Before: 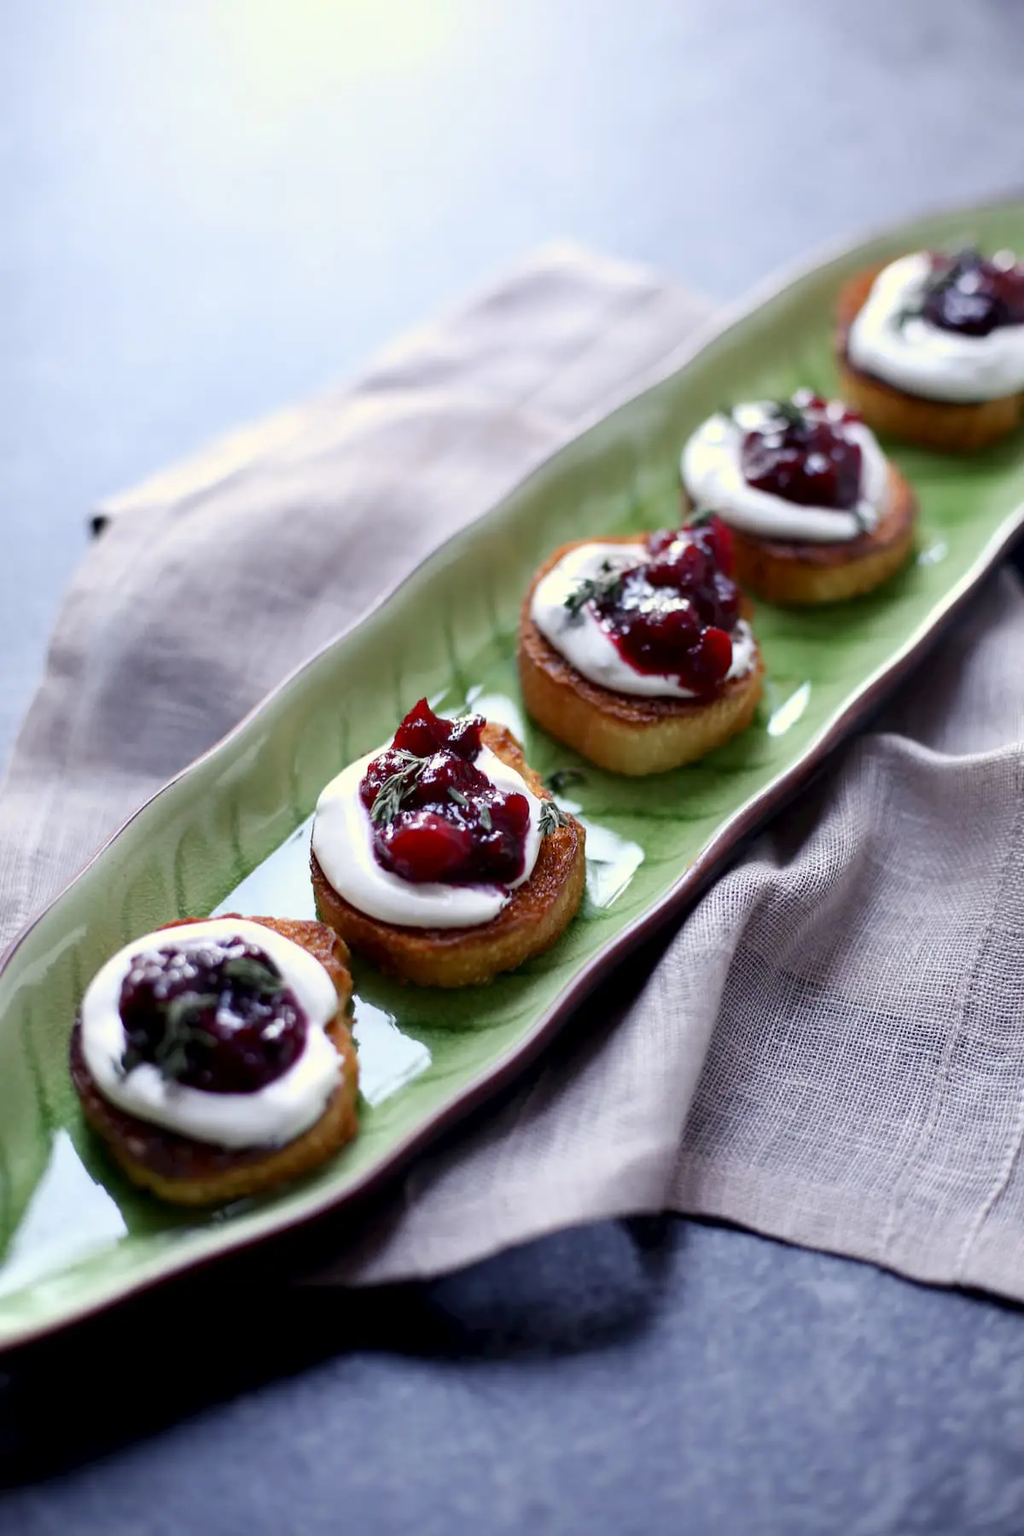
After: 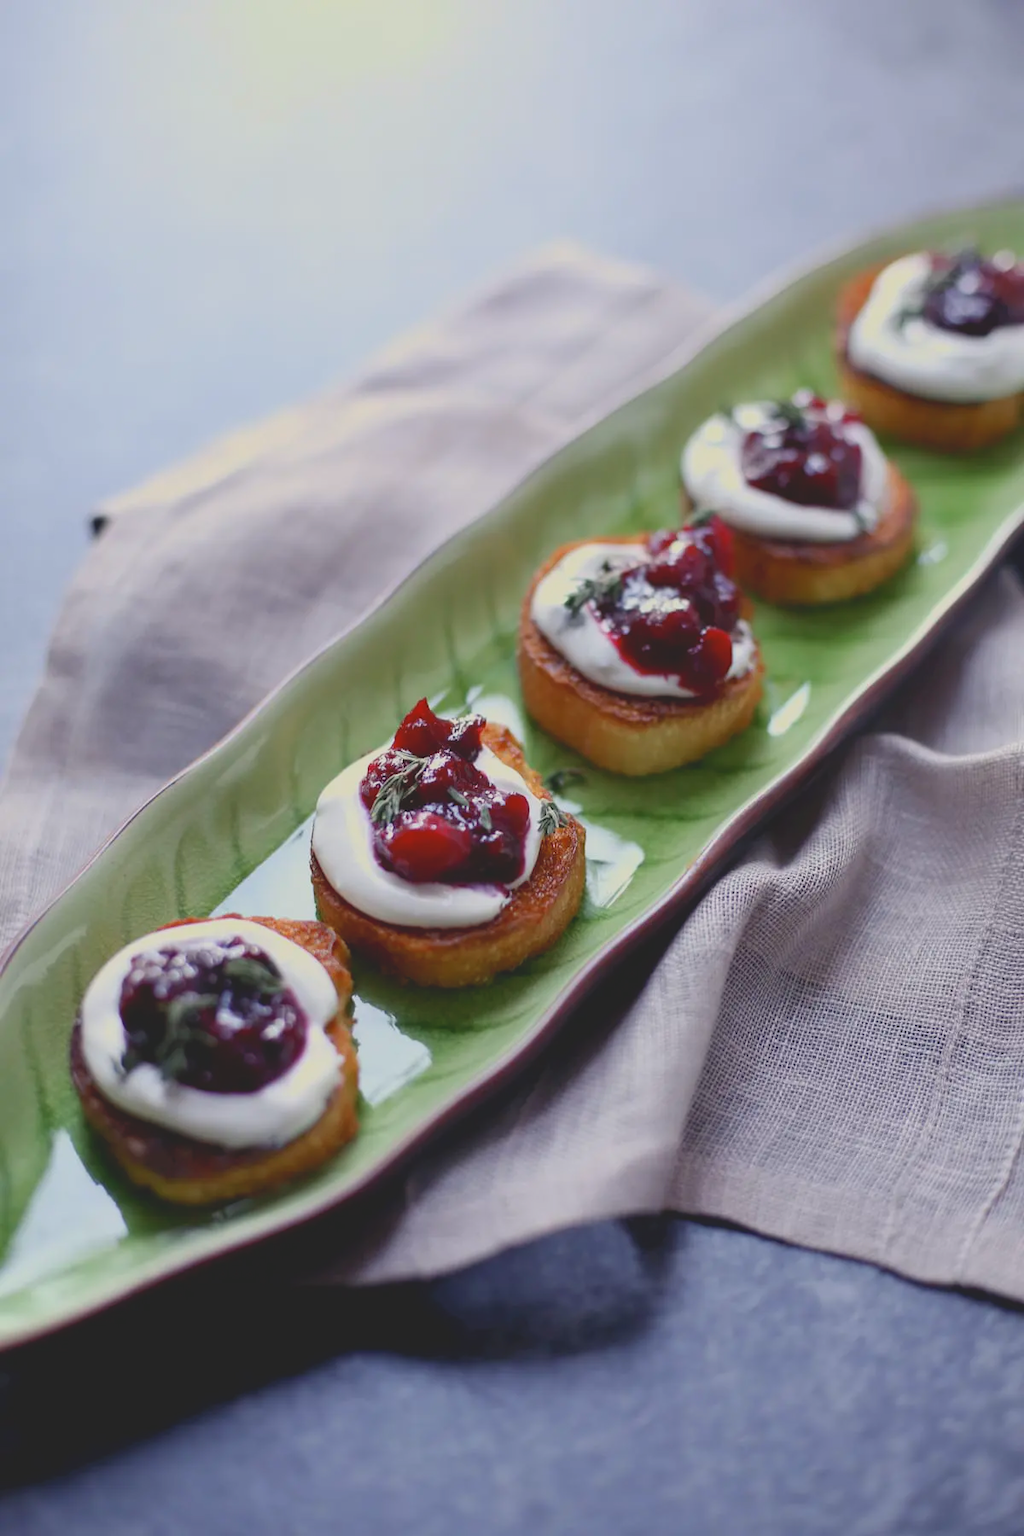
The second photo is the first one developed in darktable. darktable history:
contrast brightness saturation: contrast -0.28
white balance: red 1.009, blue 0.985
